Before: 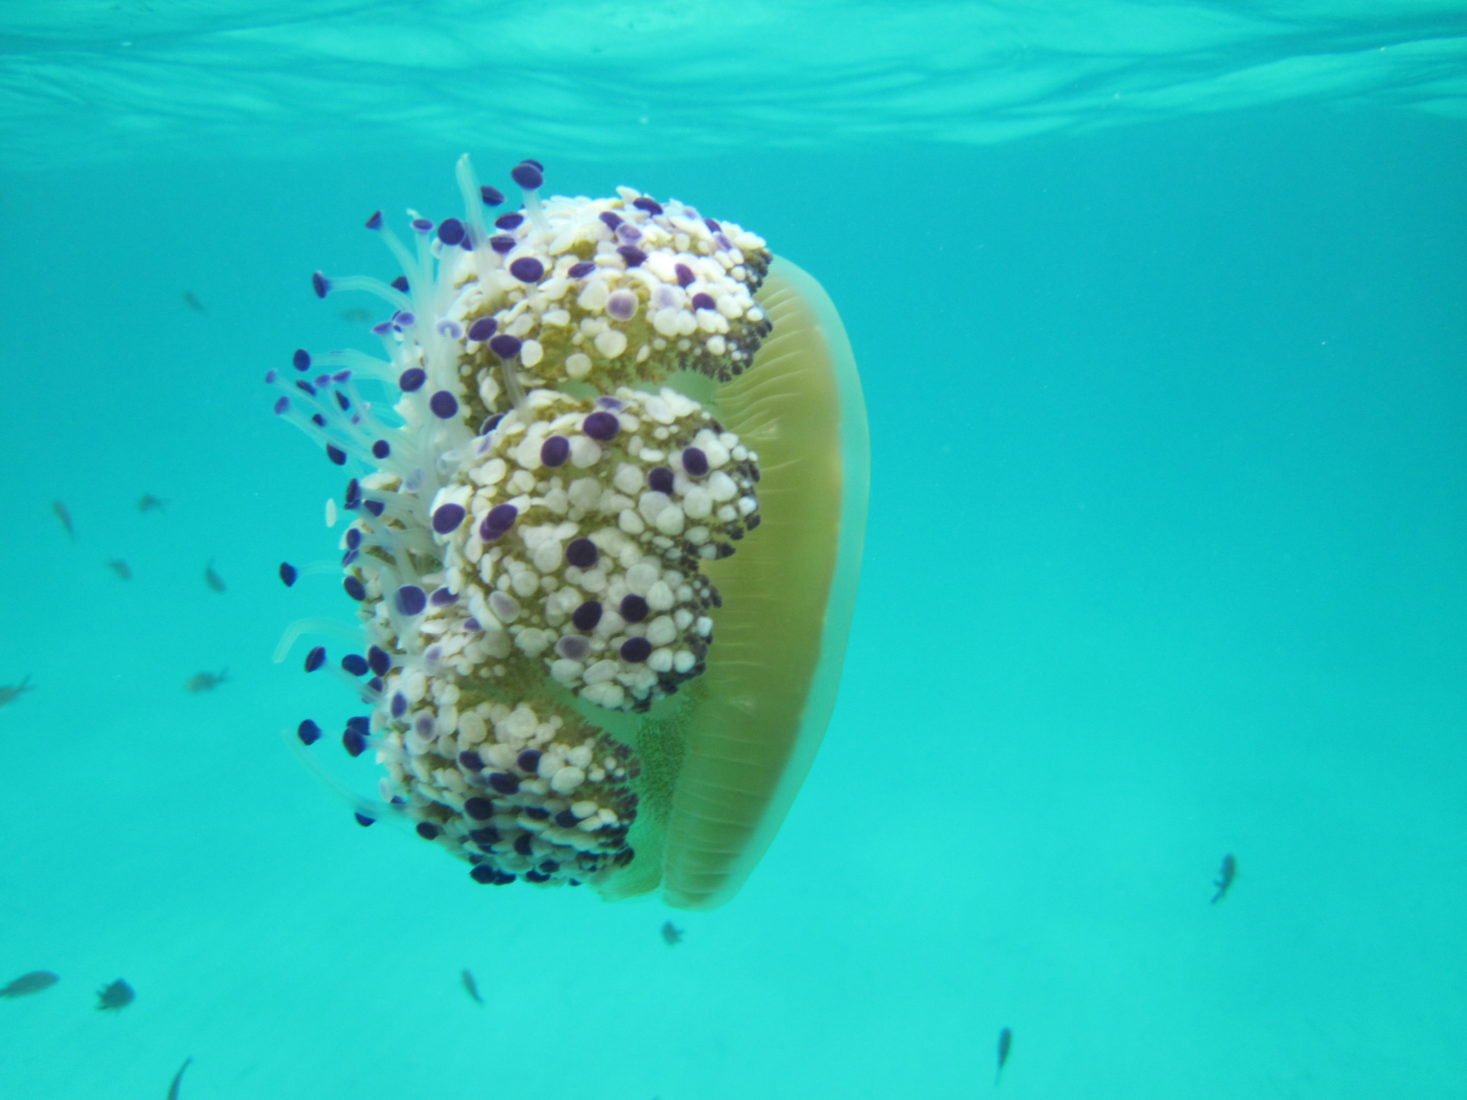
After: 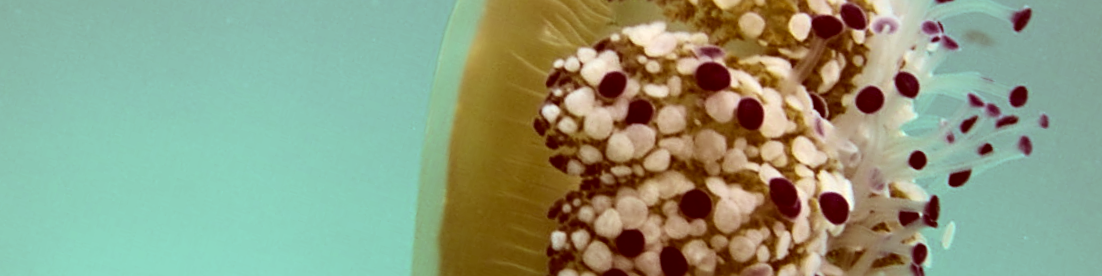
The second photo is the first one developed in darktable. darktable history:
sharpen: on, module defaults
haze removal: compatibility mode true, adaptive false
crop and rotate: angle 16.12°, top 30.835%, bottom 35.653%
shadows and highlights: shadows -70, highlights 35, soften with gaussian
exposure: black level correction 0.001, exposure 0.014 EV, compensate highlight preservation false
color correction: highlights a* 9.03, highlights b* 8.71, shadows a* 40, shadows b* 40, saturation 0.8
contrast brightness saturation: contrast 0.2, brightness 0.15, saturation 0.14
levels: levels [0, 0.618, 1]
